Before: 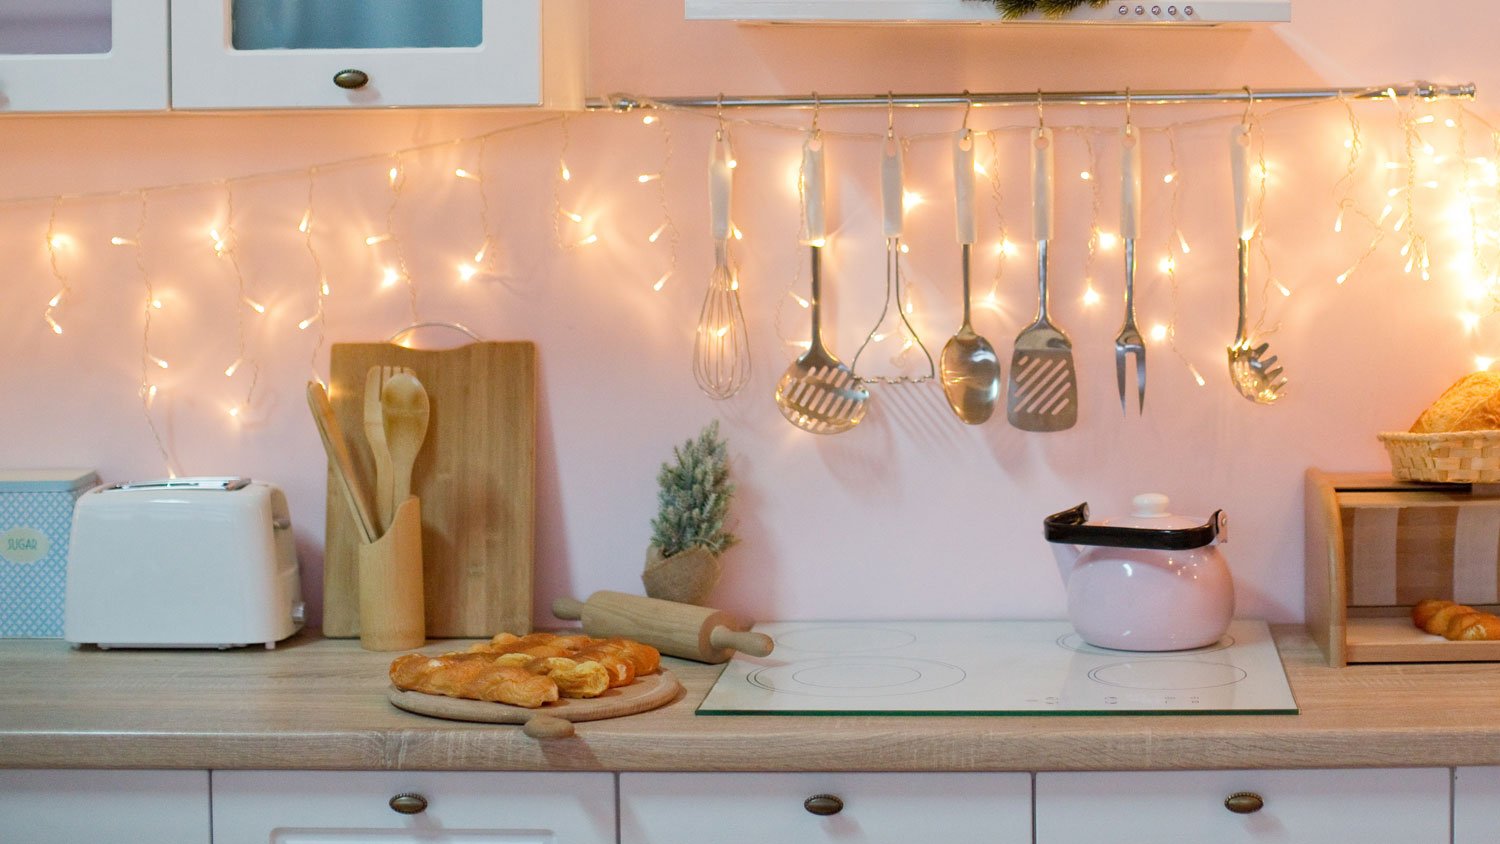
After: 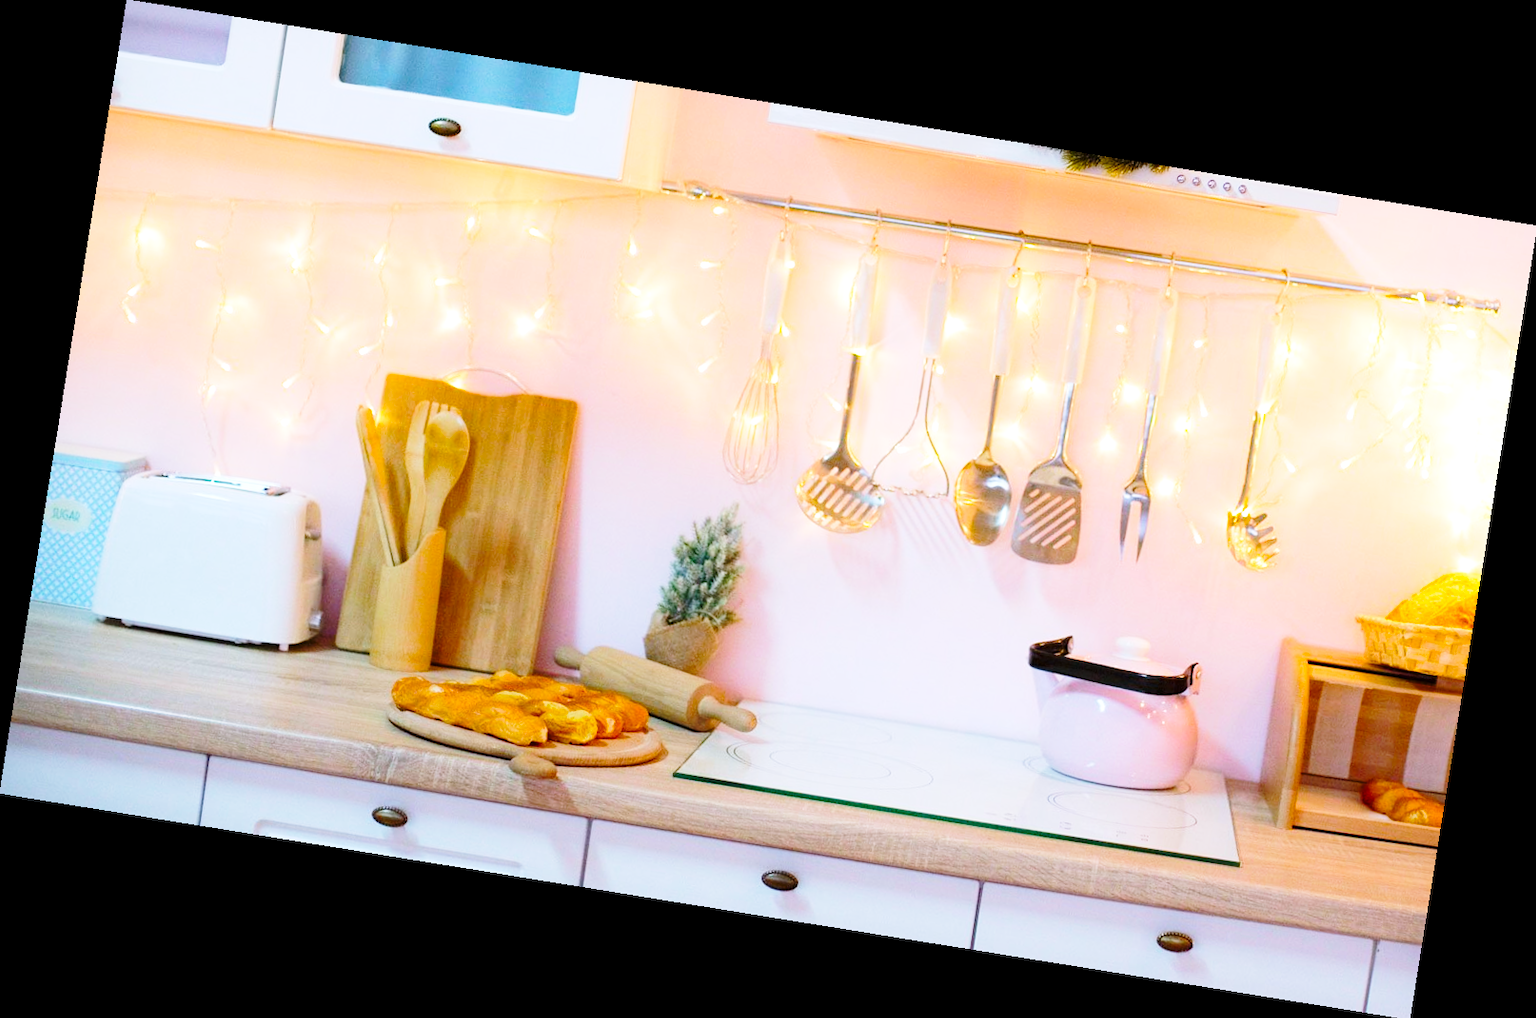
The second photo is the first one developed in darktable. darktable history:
tone equalizer: -8 EV -0.001 EV, -7 EV 0.001 EV, -6 EV -0.002 EV, -5 EV -0.003 EV, -4 EV -0.062 EV, -3 EV -0.222 EV, -2 EV -0.267 EV, -1 EV 0.105 EV, +0 EV 0.303 EV
rotate and perspective: rotation 9.12°, automatic cropping off
color calibration: illuminant custom, x 0.348, y 0.366, temperature 4940.58 K
color balance rgb: perceptual saturation grading › global saturation 25%, perceptual brilliance grading › mid-tones 10%, perceptual brilliance grading › shadows 15%, global vibrance 20%
base curve: curves: ch0 [(0, 0) (0.028, 0.03) (0.121, 0.232) (0.46, 0.748) (0.859, 0.968) (1, 1)], preserve colors none
white balance: red 0.967, blue 1.049
